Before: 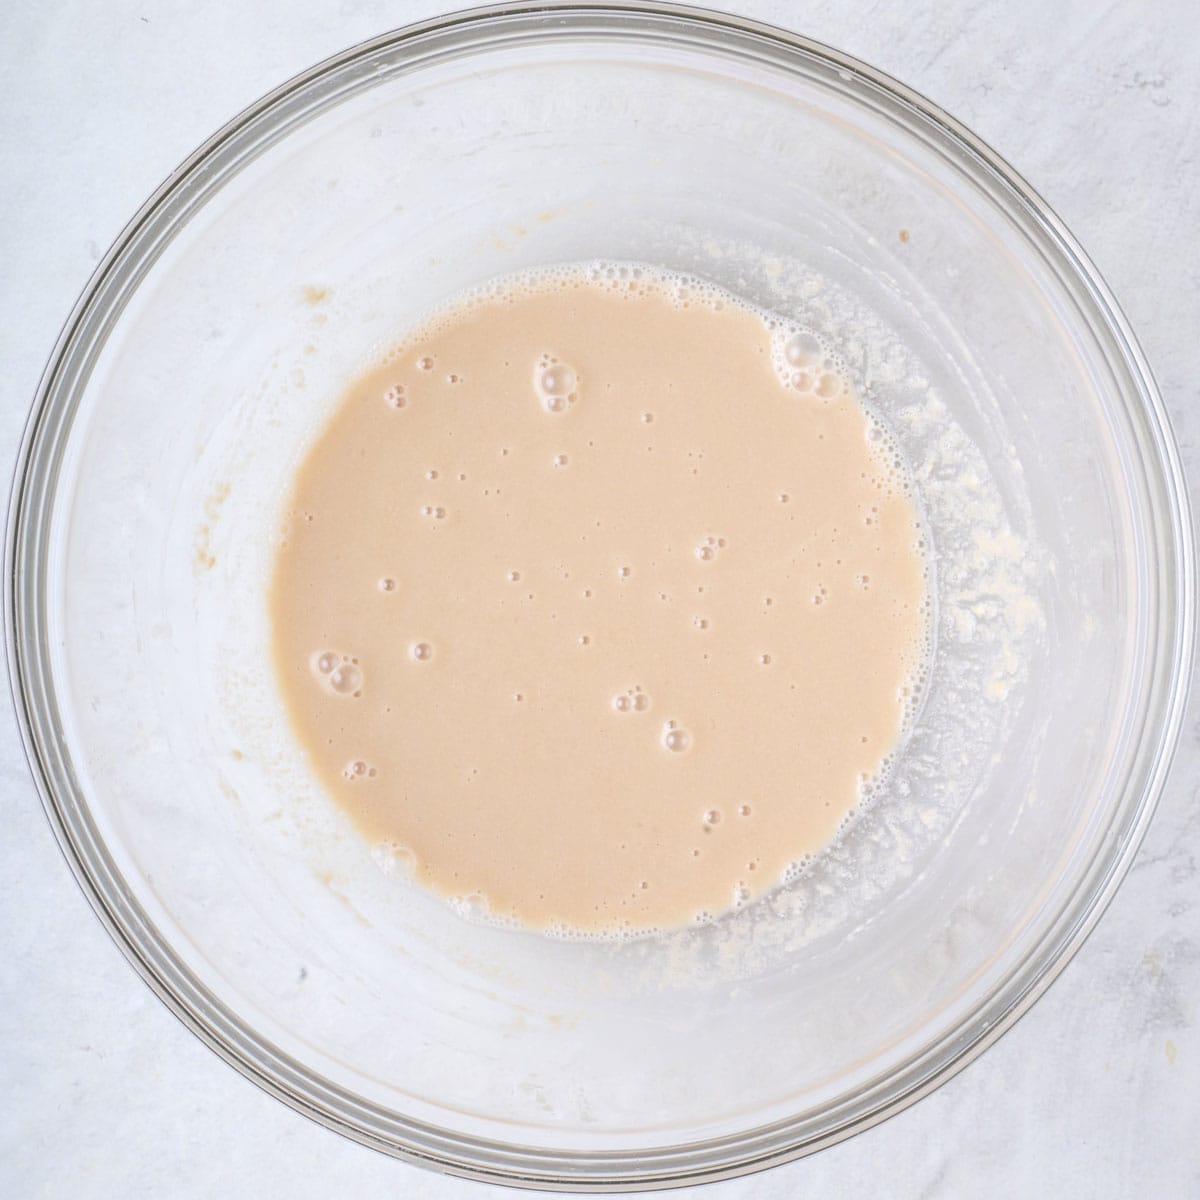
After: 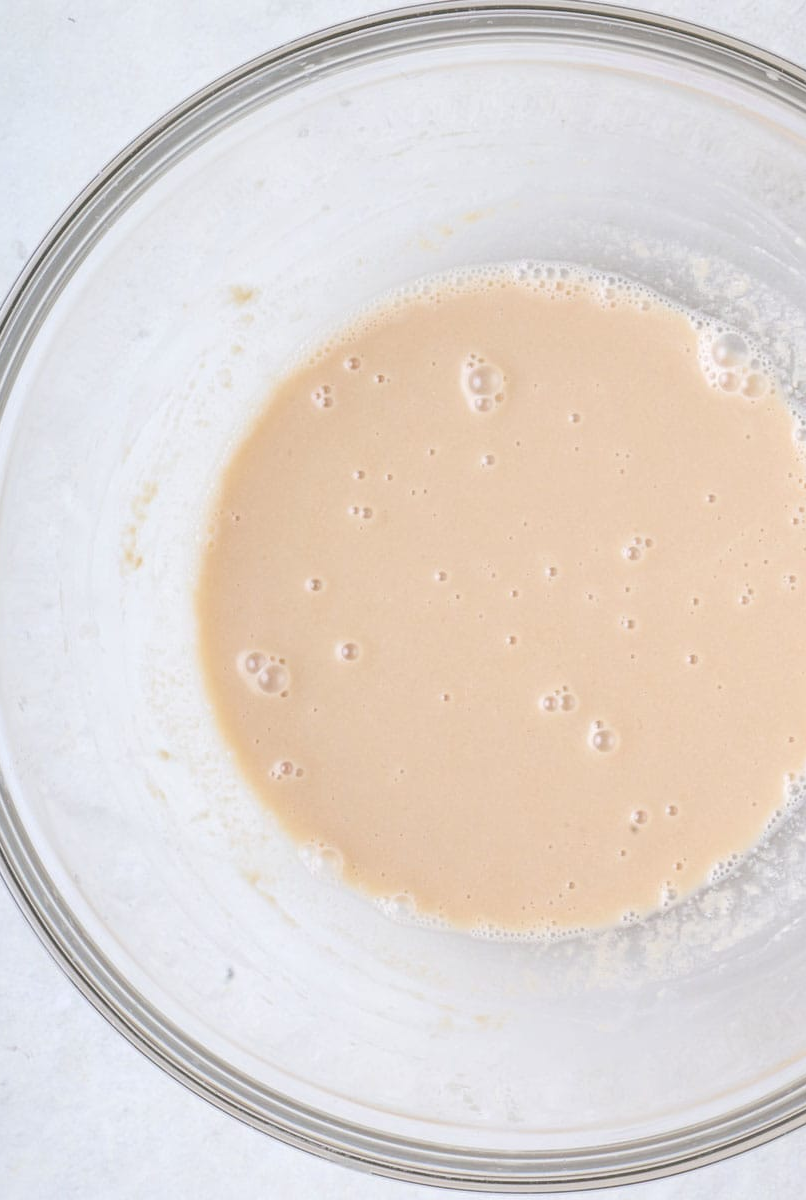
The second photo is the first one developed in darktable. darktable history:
crop and rotate: left 6.159%, right 26.651%
